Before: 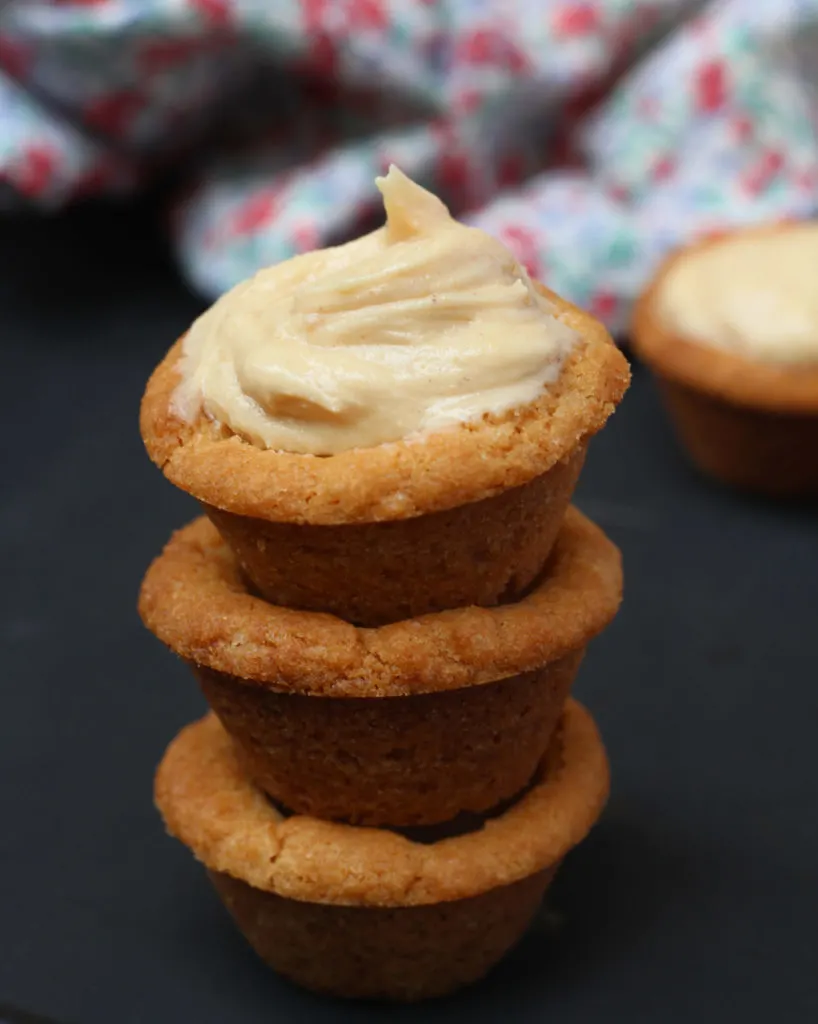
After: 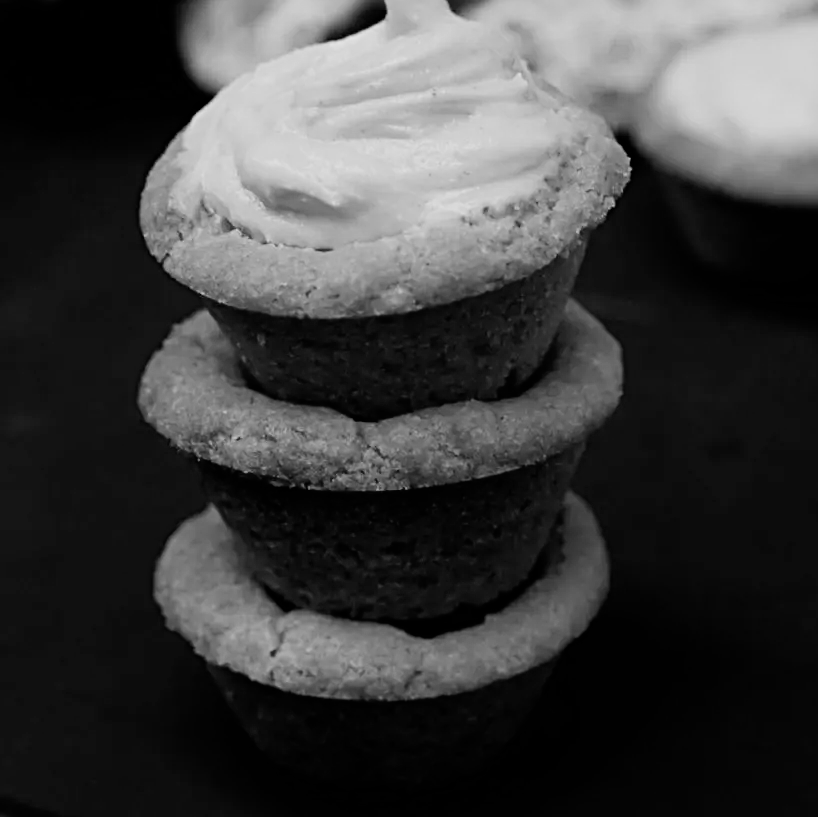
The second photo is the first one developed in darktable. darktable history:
tone equalizer: -8 EV 0.05 EV, edges refinement/feathering 500, mask exposure compensation -1.57 EV, preserve details no
velvia: on, module defaults
sharpen: radius 3.956
crop and rotate: top 20.169%
exposure: compensate highlight preservation false
filmic rgb: black relative exposure -5.11 EV, white relative exposure 3.53 EV, hardness 3.18, contrast 1.198, highlights saturation mix -49.9%, add noise in highlights 0.001, color science v3 (2019), use custom middle-gray values true, contrast in highlights soft
color zones: curves: ch0 [(0.224, 0.526) (0.75, 0.5)]; ch1 [(0.055, 0.526) (0.224, 0.761) (0.377, 0.526) (0.75, 0.5)]
